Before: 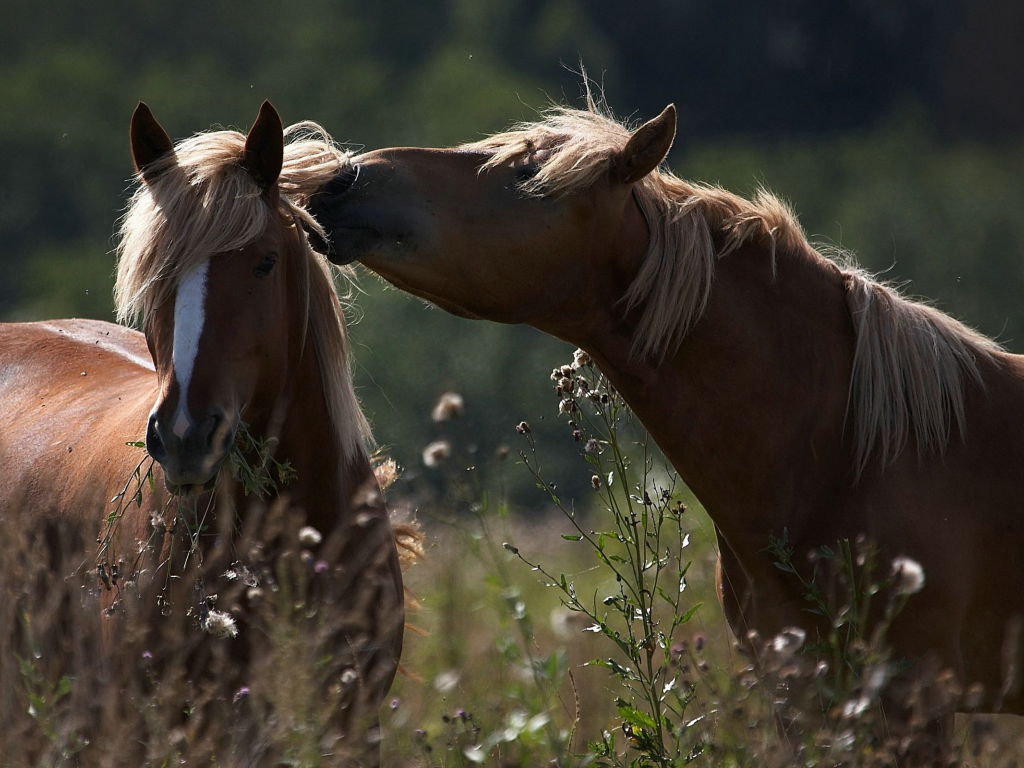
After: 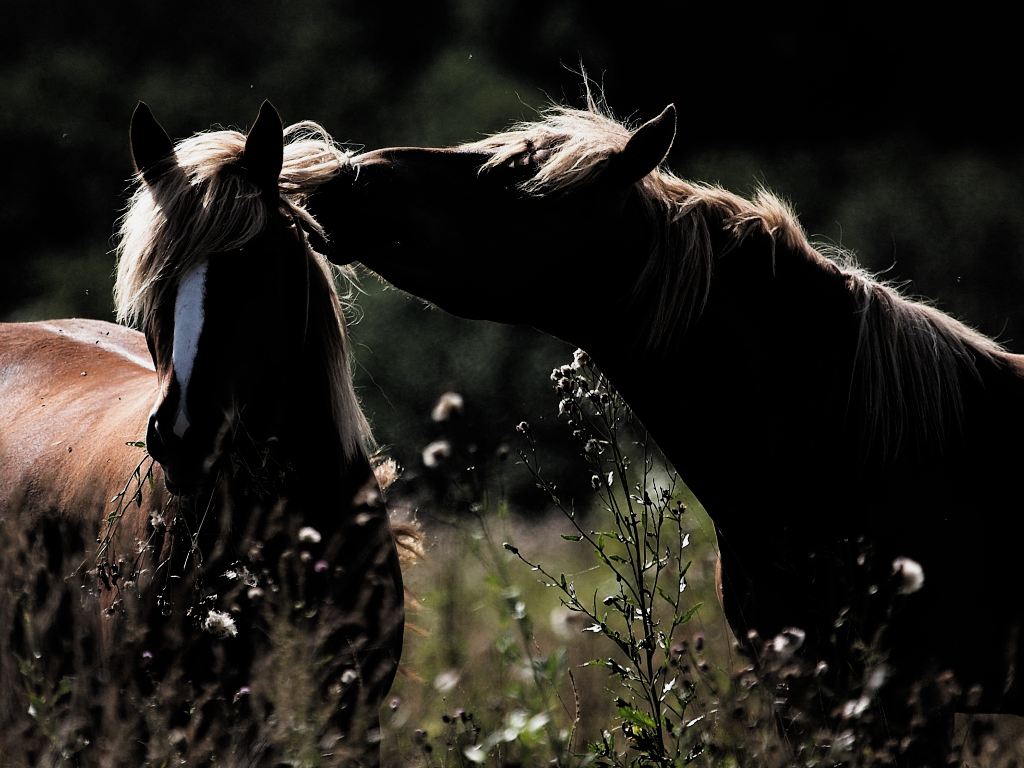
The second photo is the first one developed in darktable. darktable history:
filmic rgb: black relative exposure -4.06 EV, white relative exposure 3 EV, hardness 2.98, contrast 1.508, color science v4 (2020)
